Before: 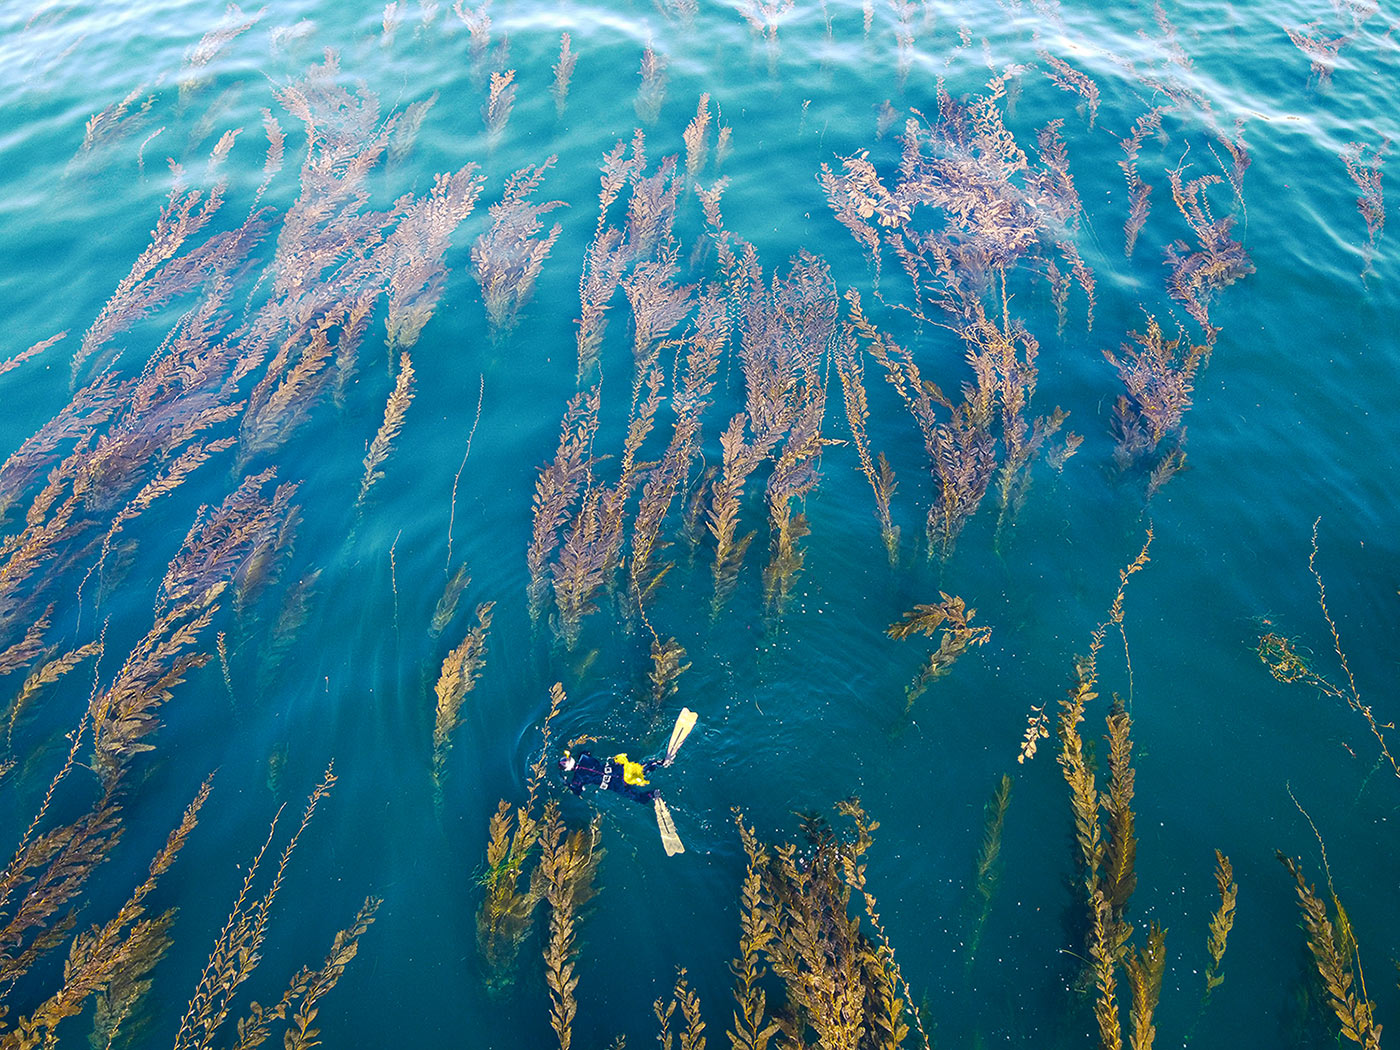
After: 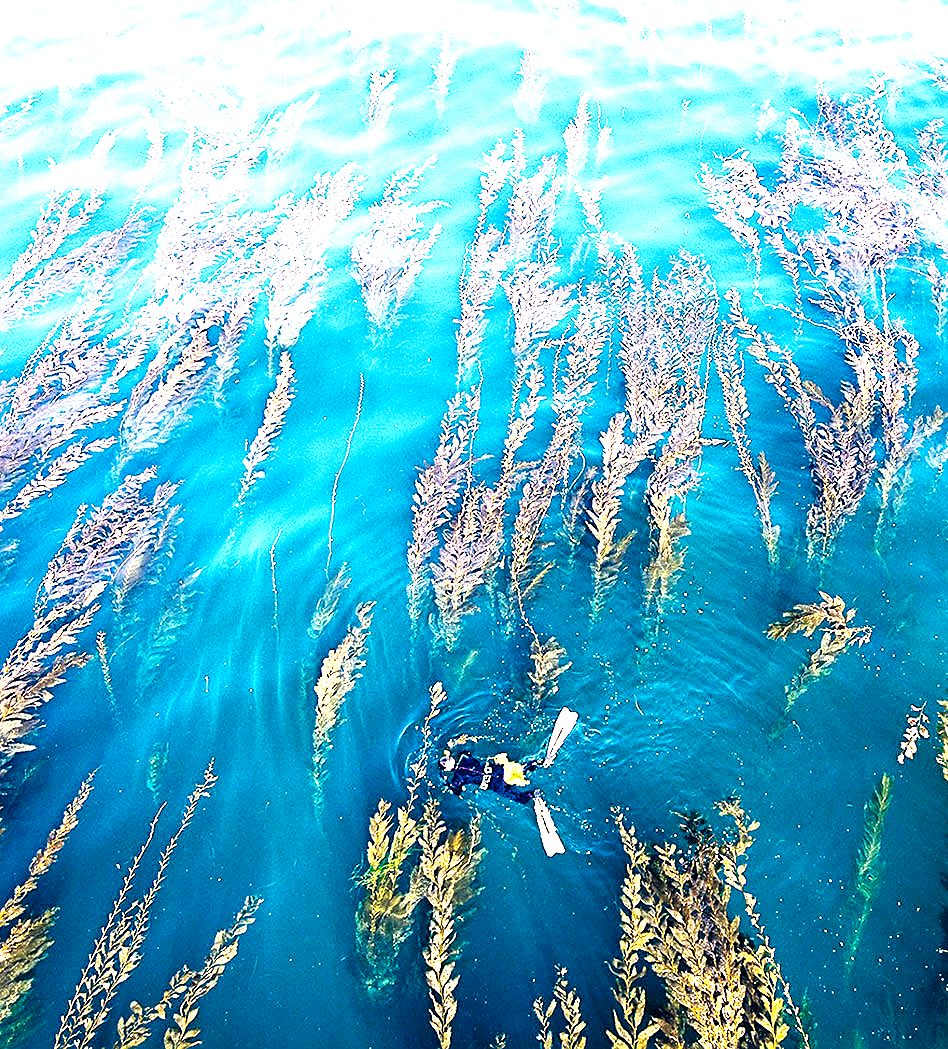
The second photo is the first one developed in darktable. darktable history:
crop and rotate: left 8.575%, right 23.68%
base curve: curves: ch0 [(0, 0) (0.007, 0.004) (0.027, 0.03) (0.046, 0.07) (0.207, 0.54) (0.442, 0.872) (0.673, 0.972) (1, 1)], preserve colors none
exposure: black level correction 0, exposure 0.499 EV, compensate highlight preservation false
tone equalizer: -8 EV 0.263 EV, -7 EV 0.382 EV, -6 EV 0.377 EV, -5 EV 0.282 EV, -3 EV -0.276 EV, -2 EV -0.413 EV, -1 EV -0.414 EV, +0 EV -0.269 EV, smoothing 1
local contrast: highlights 176%, shadows 122%, detail 139%, midtone range 0.252
sharpen: on, module defaults
levels: levels [0.062, 0.494, 0.925]
